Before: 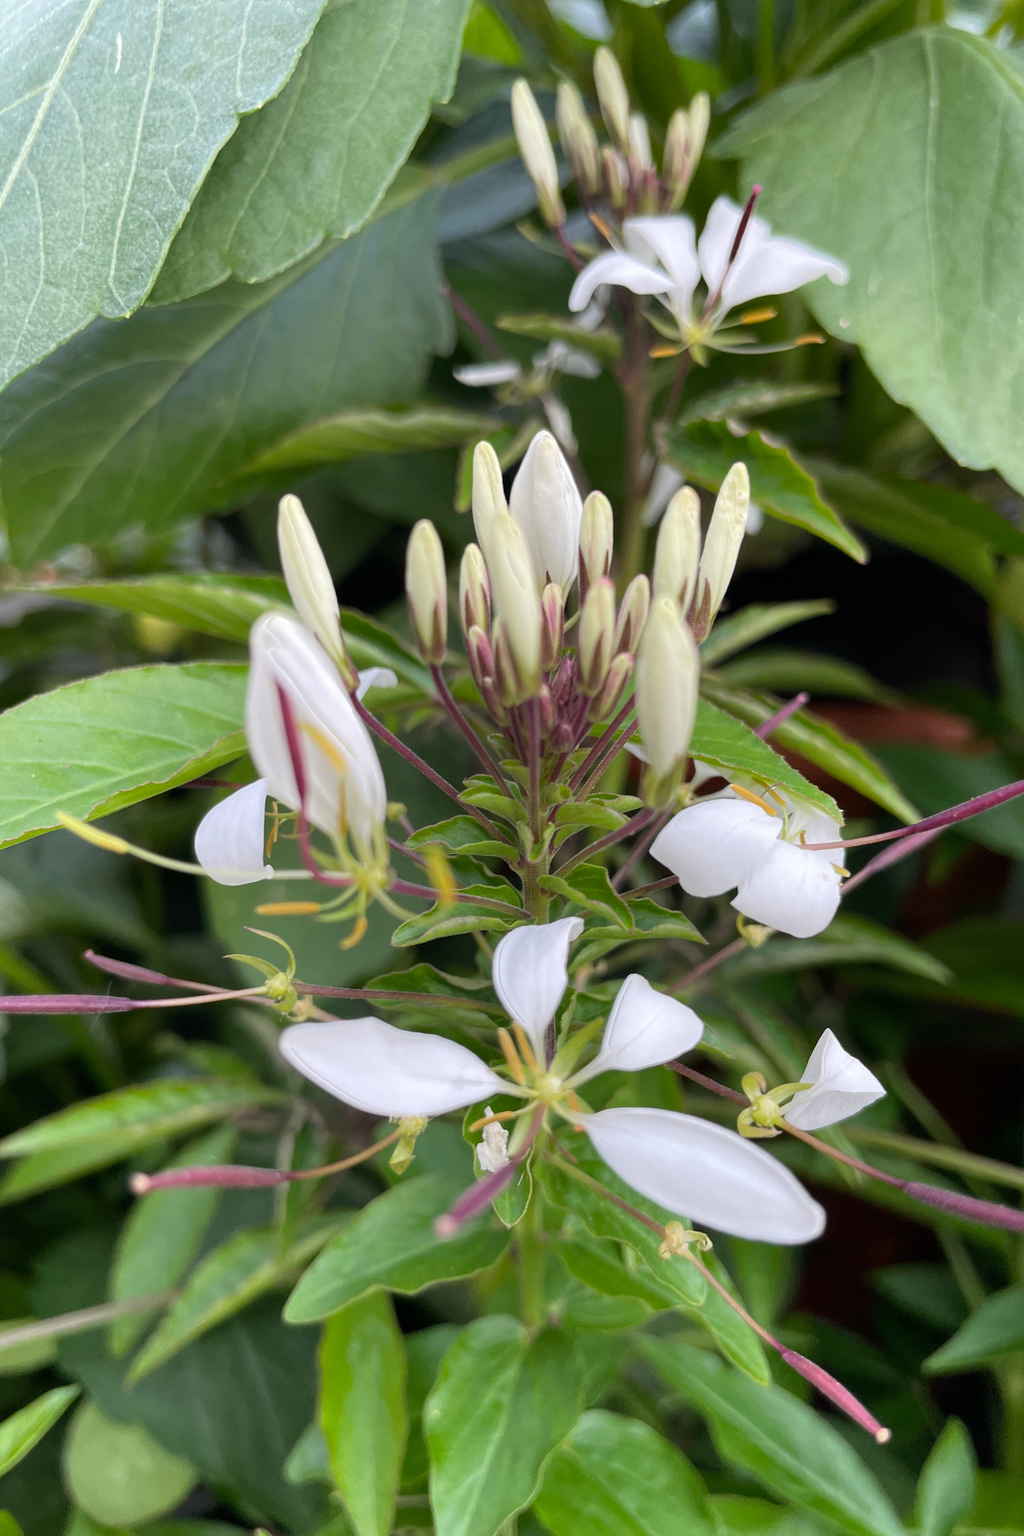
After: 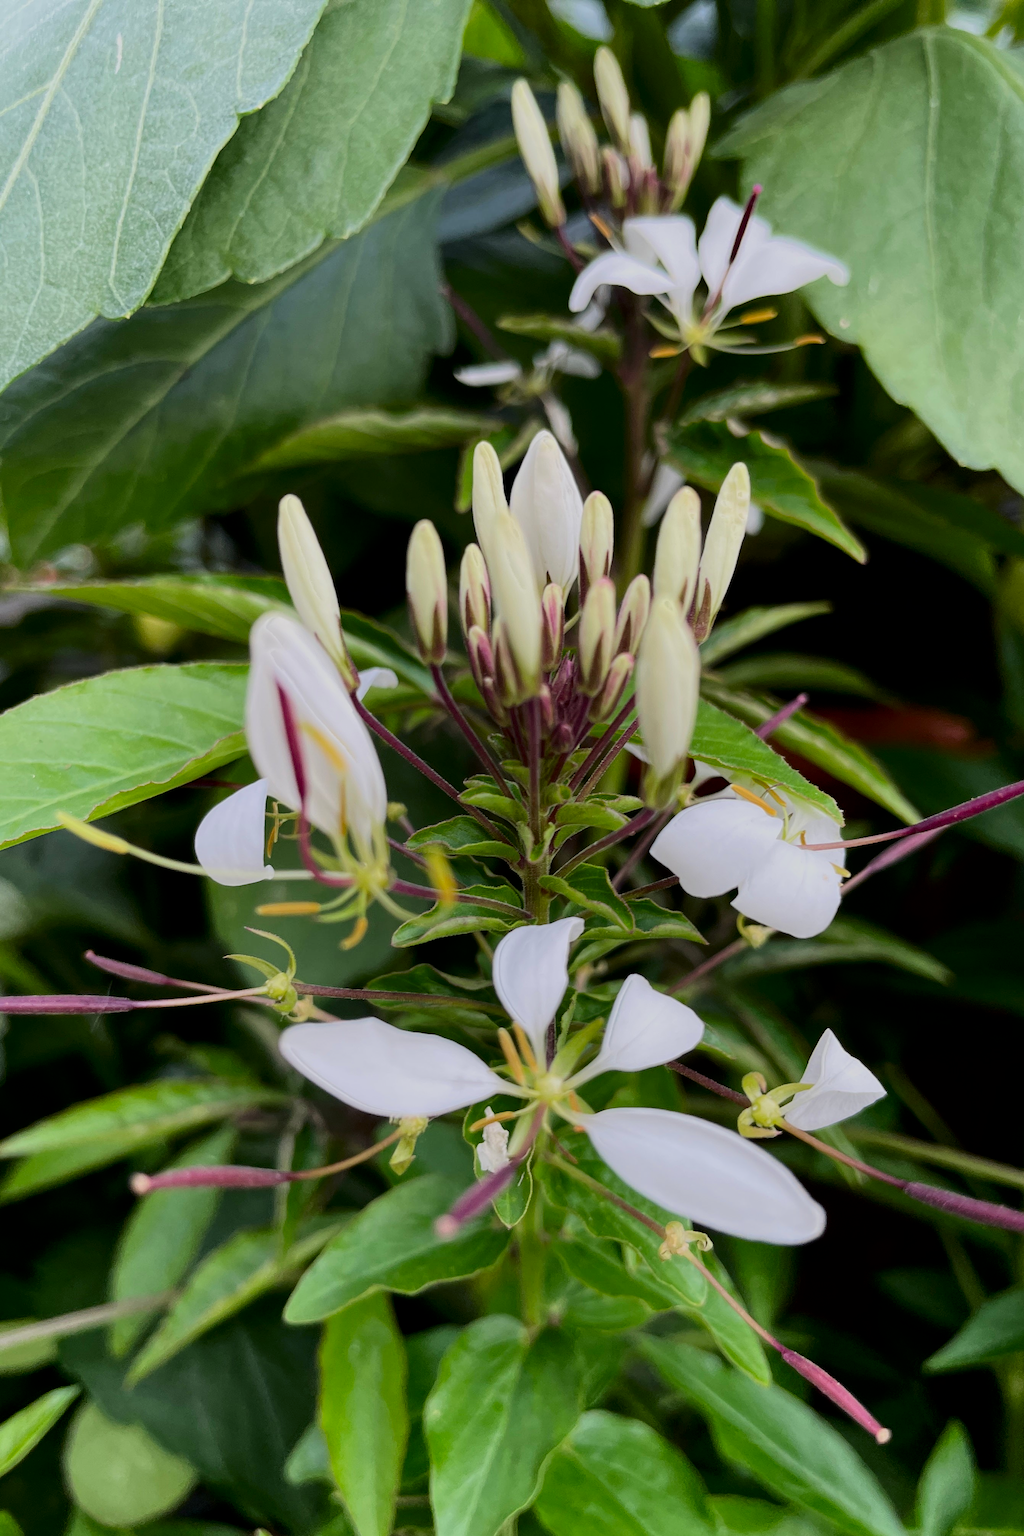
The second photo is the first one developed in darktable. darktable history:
contrast brightness saturation: contrast 0.2, brightness -0.11, saturation 0.1
filmic rgb: black relative exposure -7.15 EV, white relative exposure 5.36 EV, hardness 3.02, color science v6 (2022)
